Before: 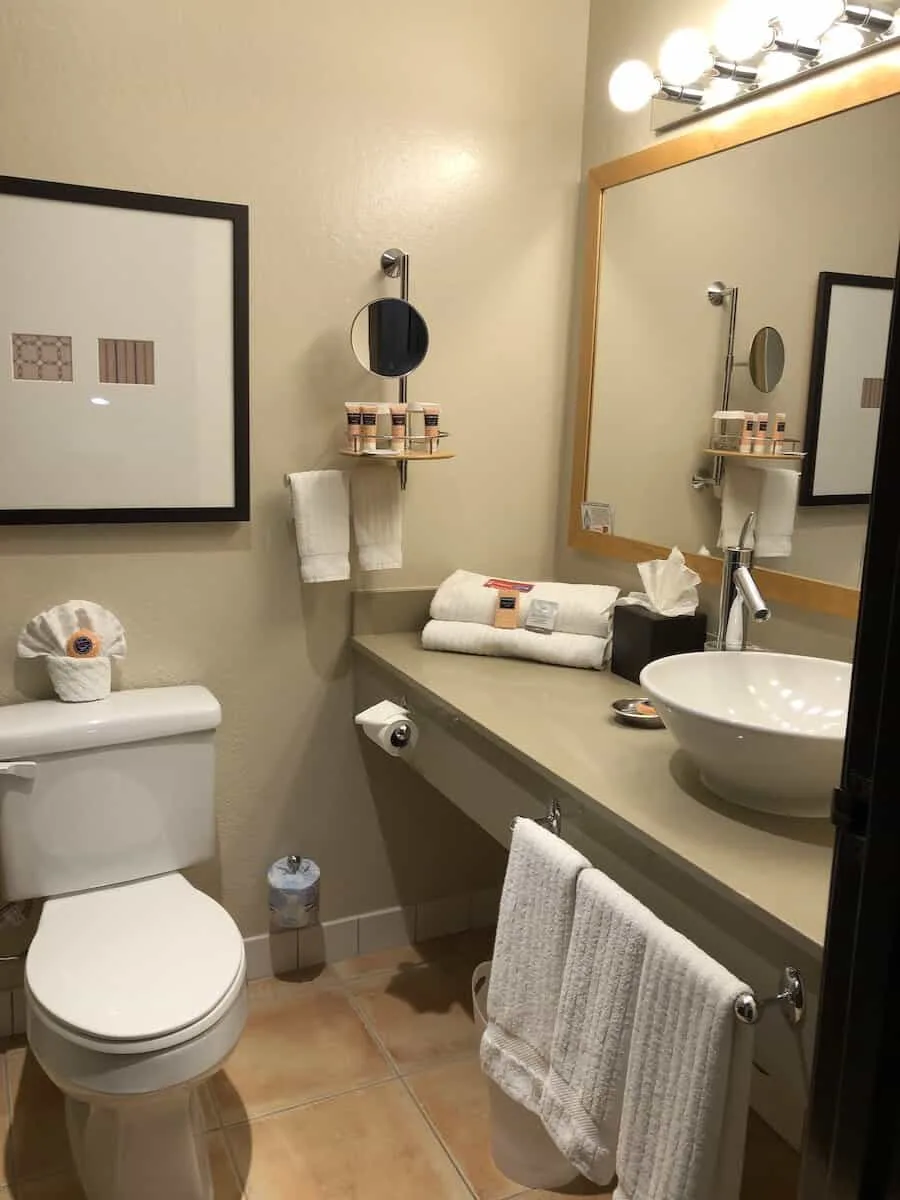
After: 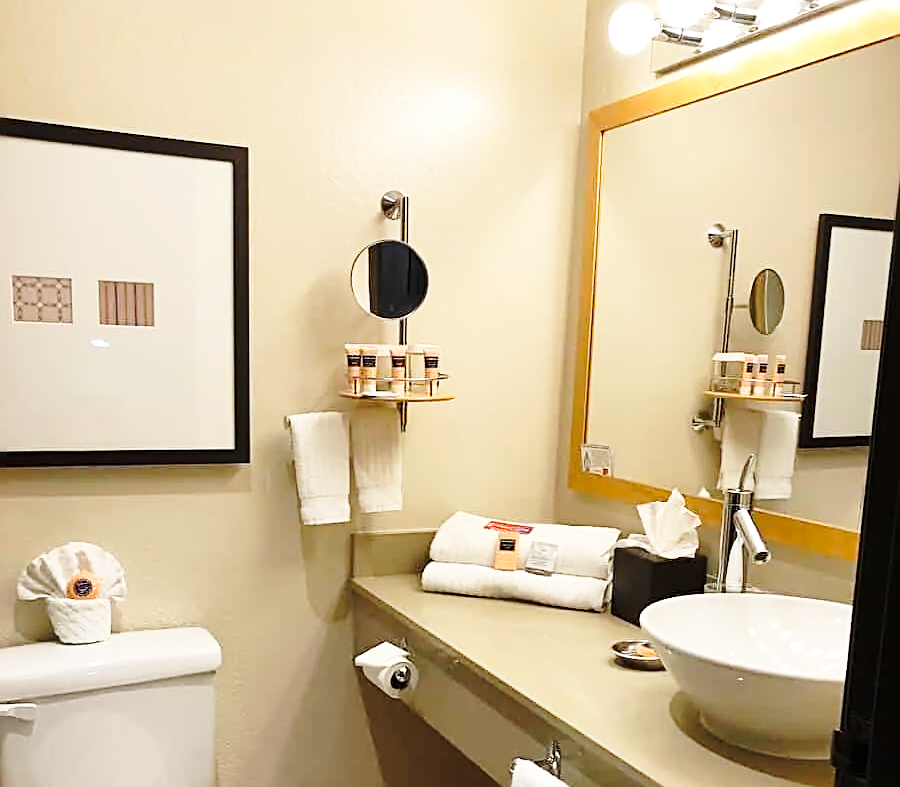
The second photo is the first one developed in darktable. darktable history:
crop and rotate: top 4.848%, bottom 29.503%
sharpen: radius 2.531, amount 0.628
base curve: curves: ch0 [(0, 0) (0.032, 0.037) (0.105, 0.228) (0.435, 0.76) (0.856, 0.983) (1, 1)], preserve colors none
